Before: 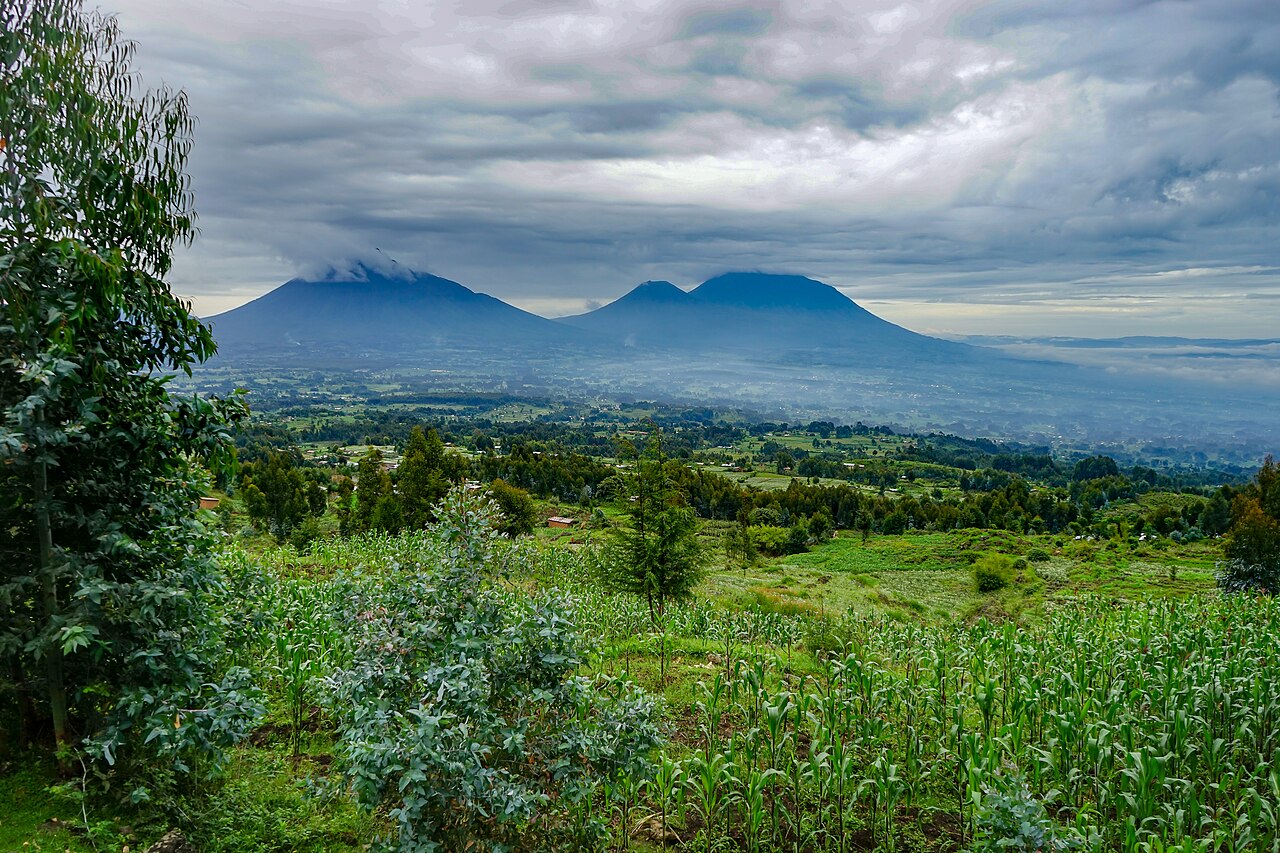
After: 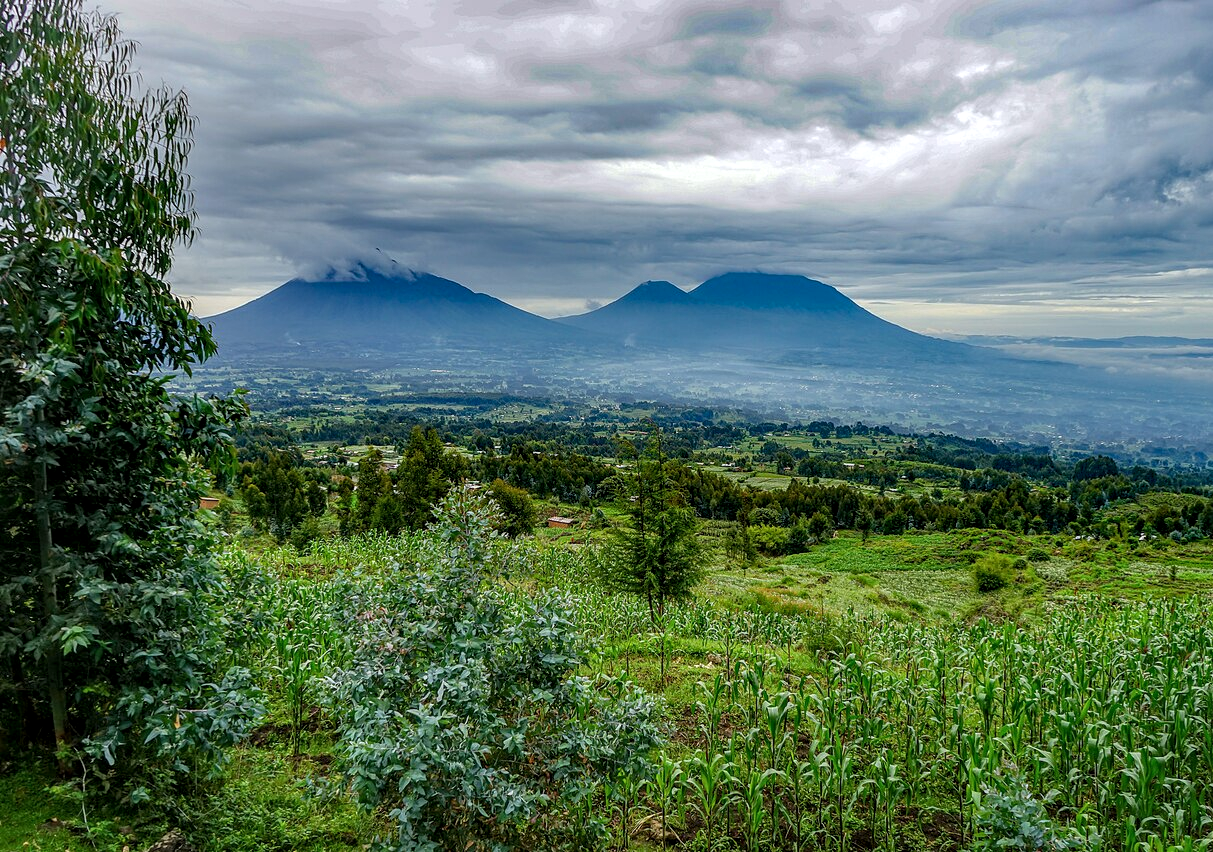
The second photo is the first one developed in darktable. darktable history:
crop and rotate: right 5.167%
local contrast: highlights 55%, shadows 52%, detail 130%, midtone range 0.452
